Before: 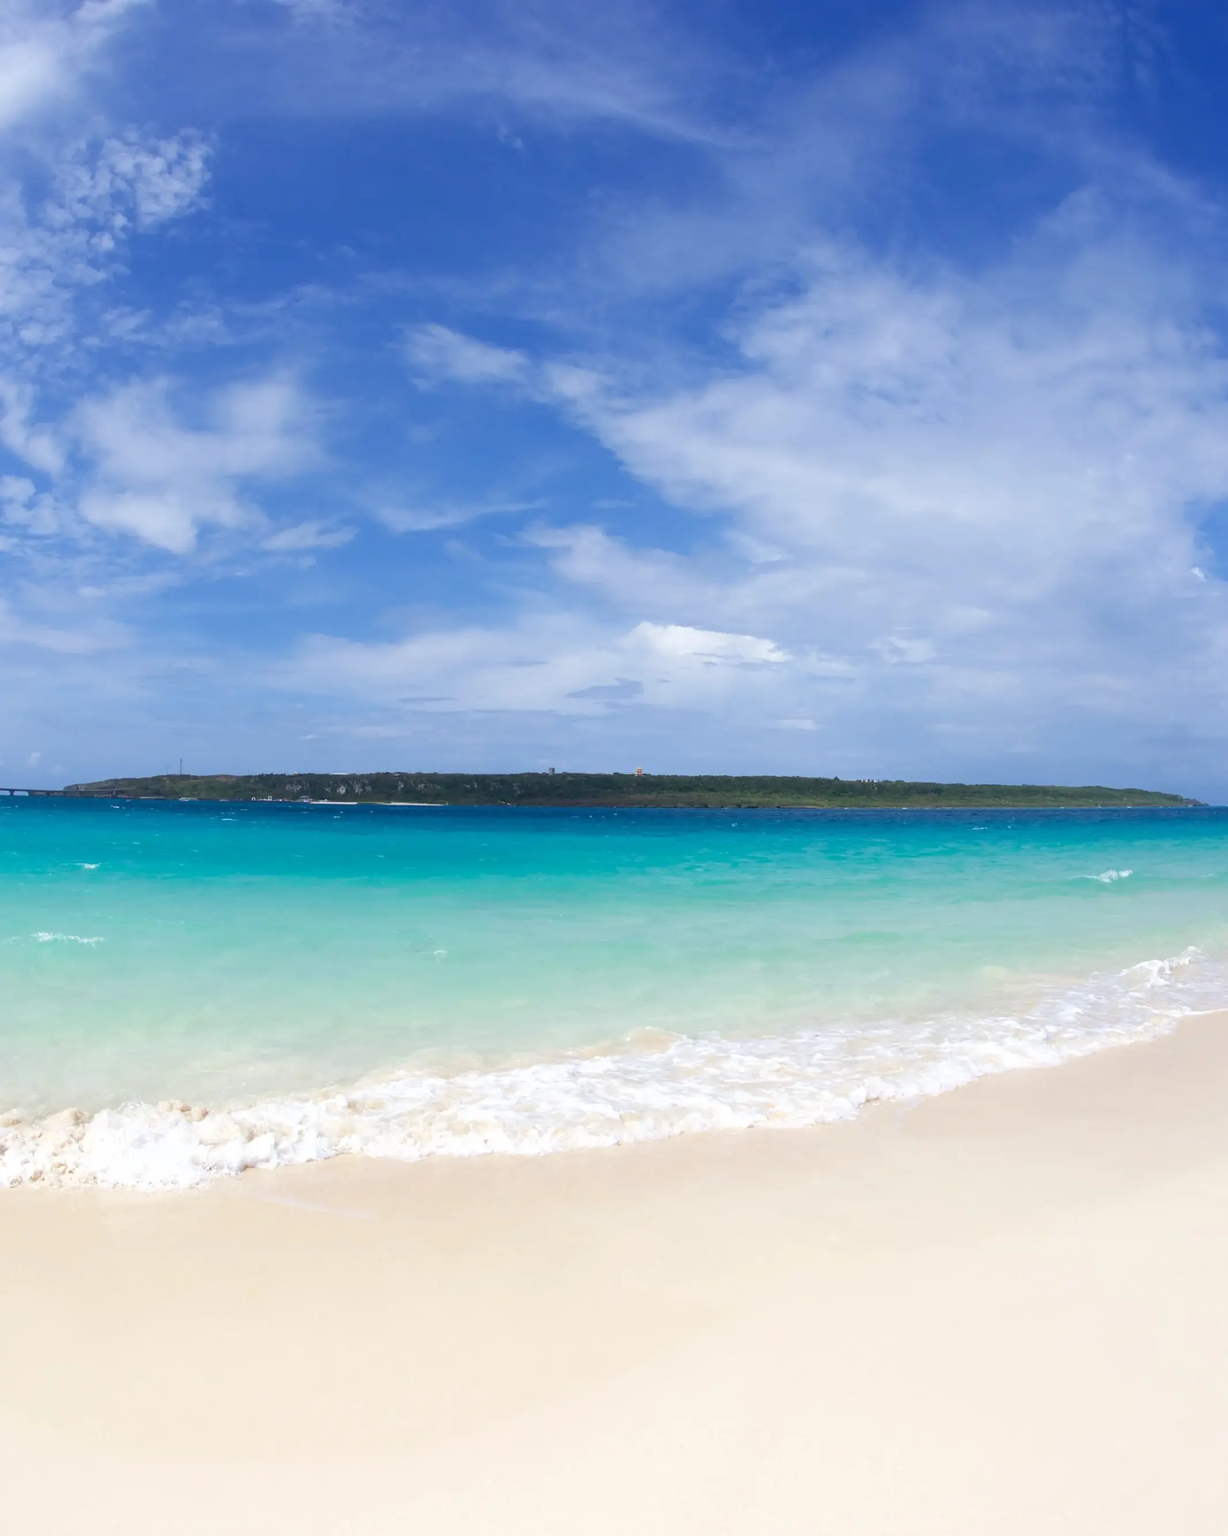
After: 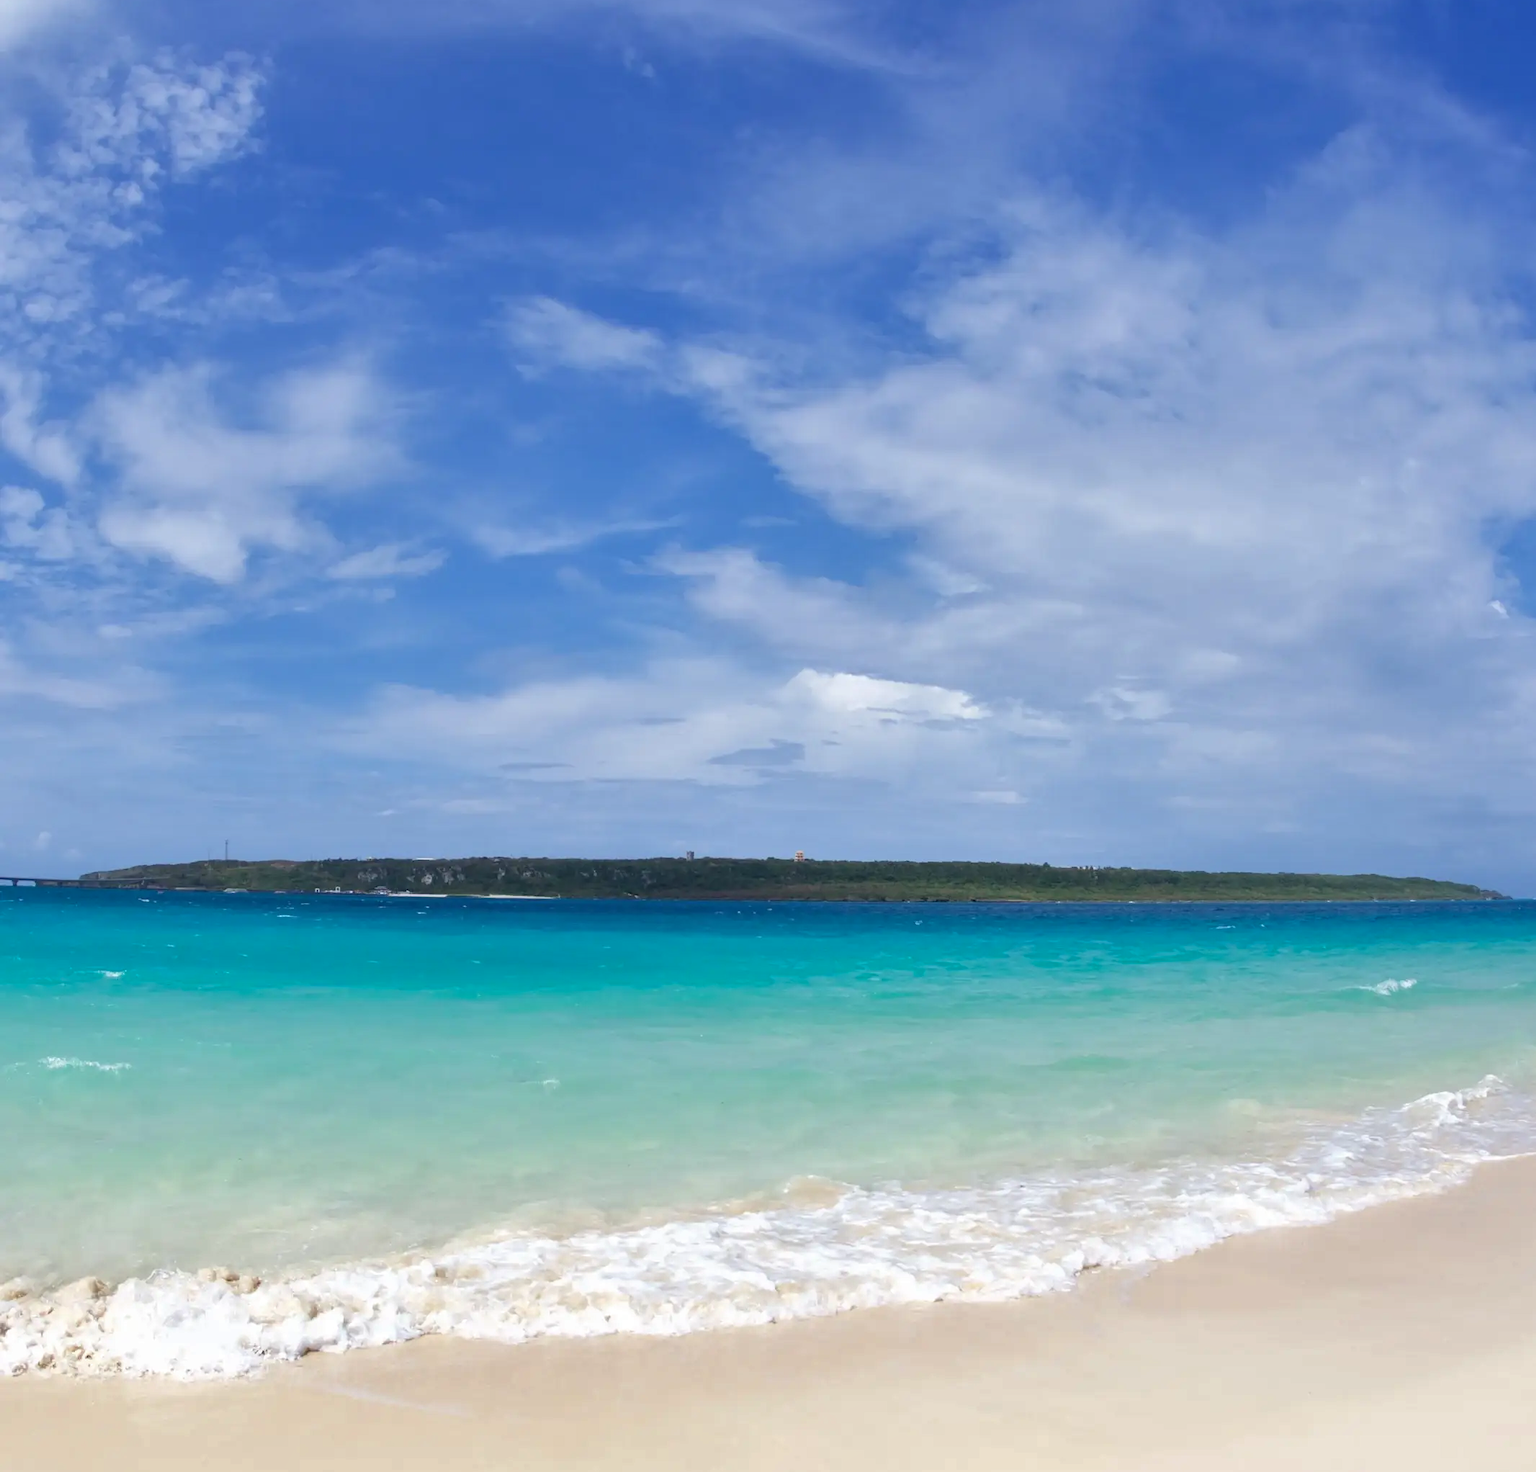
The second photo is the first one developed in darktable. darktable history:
exposure: compensate highlight preservation false
shadows and highlights: low approximation 0.01, soften with gaussian
crop: top 5.667%, bottom 17.637%
